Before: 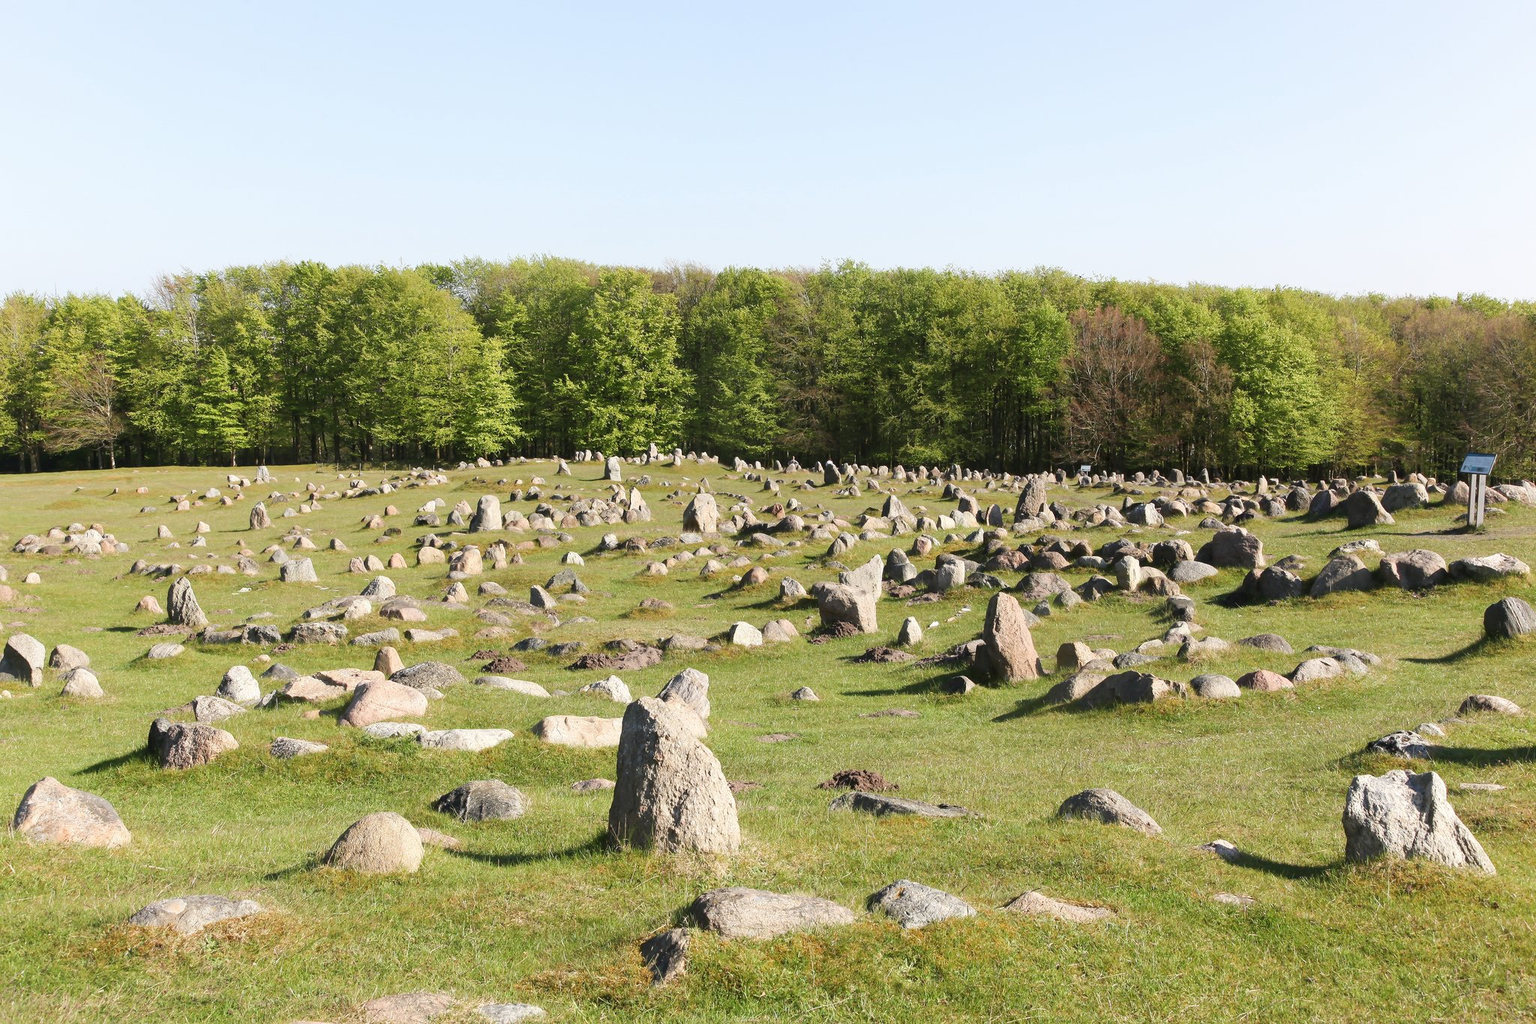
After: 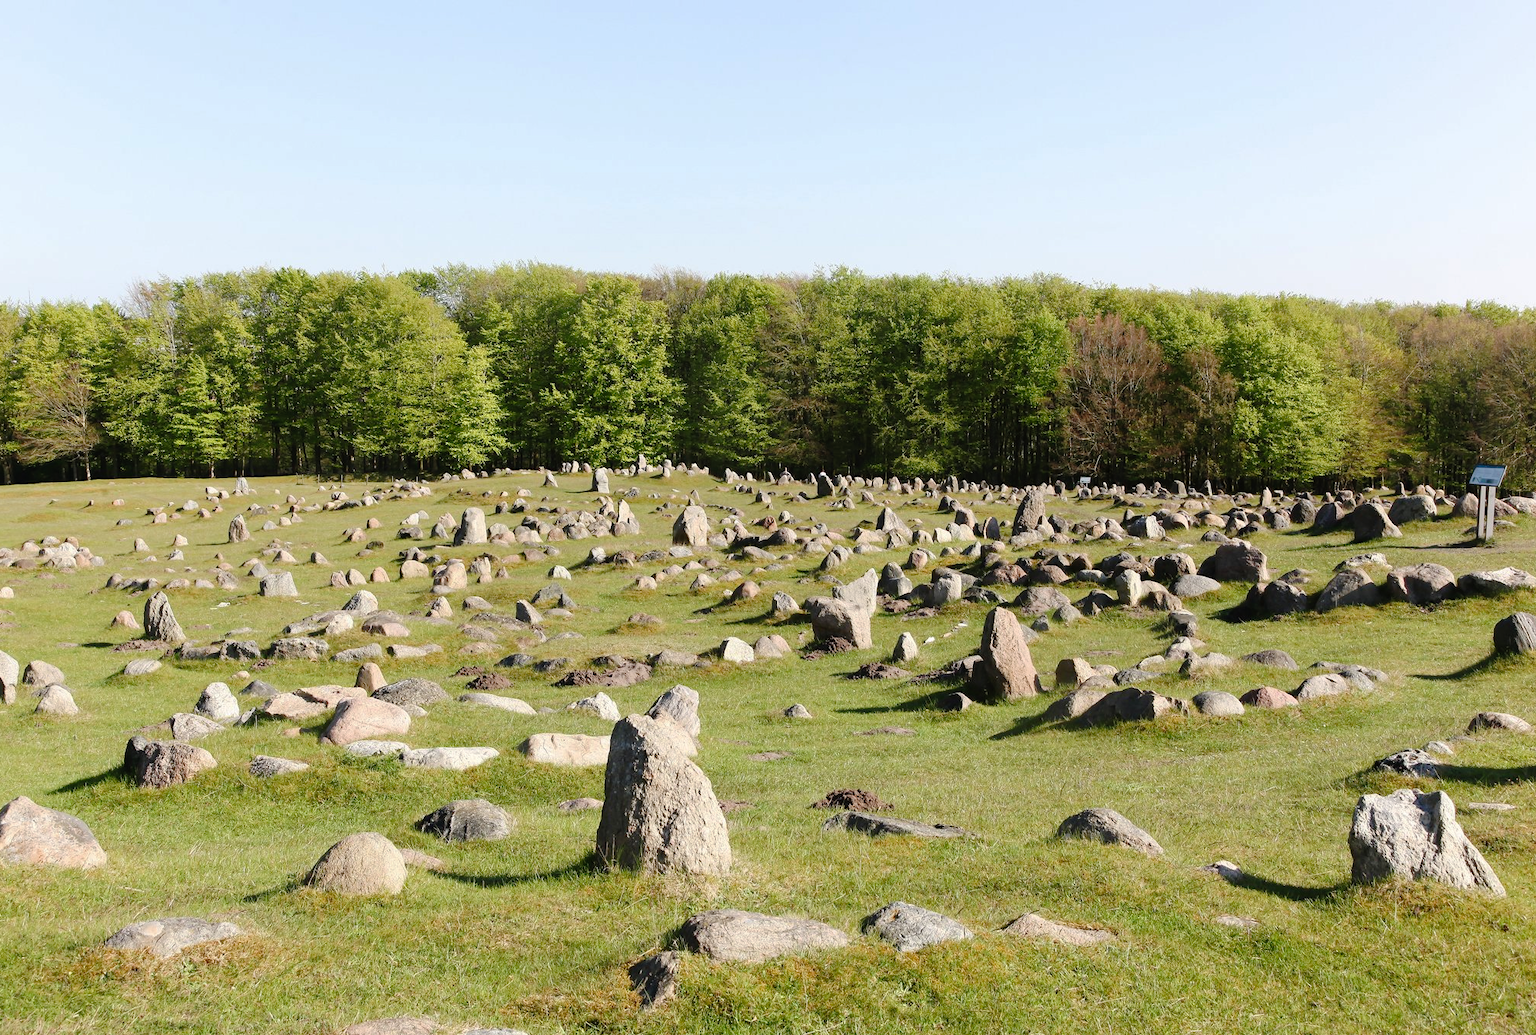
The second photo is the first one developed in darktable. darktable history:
tone curve: curves: ch0 [(0, 0) (0.003, 0.008) (0.011, 0.01) (0.025, 0.012) (0.044, 0.023) (0.069, 0.033) (0.1, 0.046) (0.136, 0.075) (0.177, 0.116) (0.224, 0.171) (0.277, 0.235) (0.335, 0.312) (0.399, 0.397) (0.468, 0.466) (0.543, 0.54) (0.623, 0.62) (0.709, 0.701) (0.801, 0.782) (0.898, 0.877) (1, 1)], preserve colors none
crop and rotate: left 1.774%, right 0.633%, bottom 1.28%
